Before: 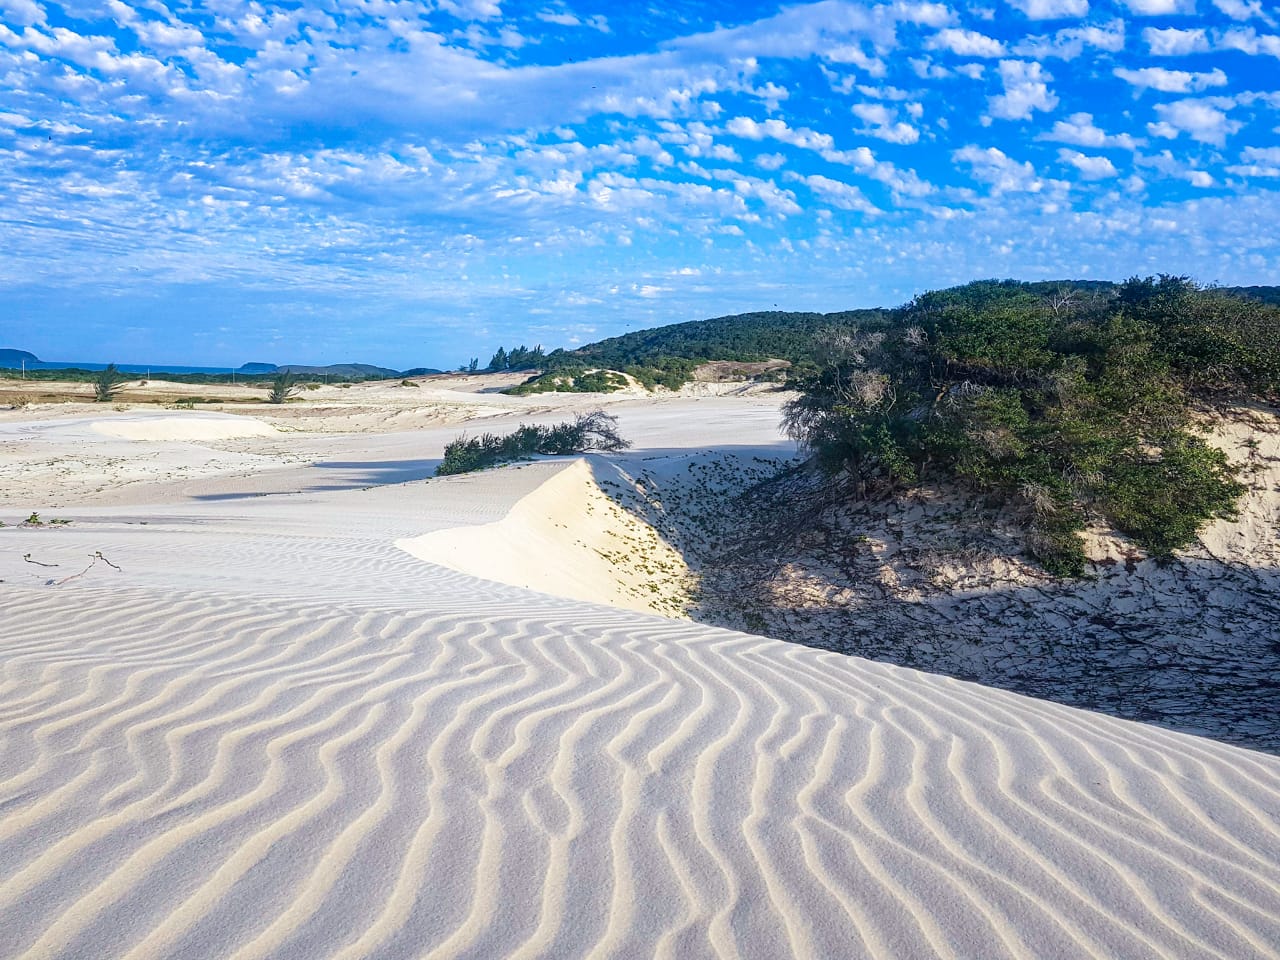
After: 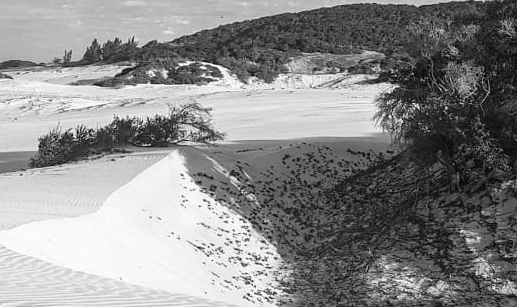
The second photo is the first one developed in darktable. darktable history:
crop: left 31.751%, top 32.172%, right 27.8%, bottom 35.83%
monochrome: on, module defaults
